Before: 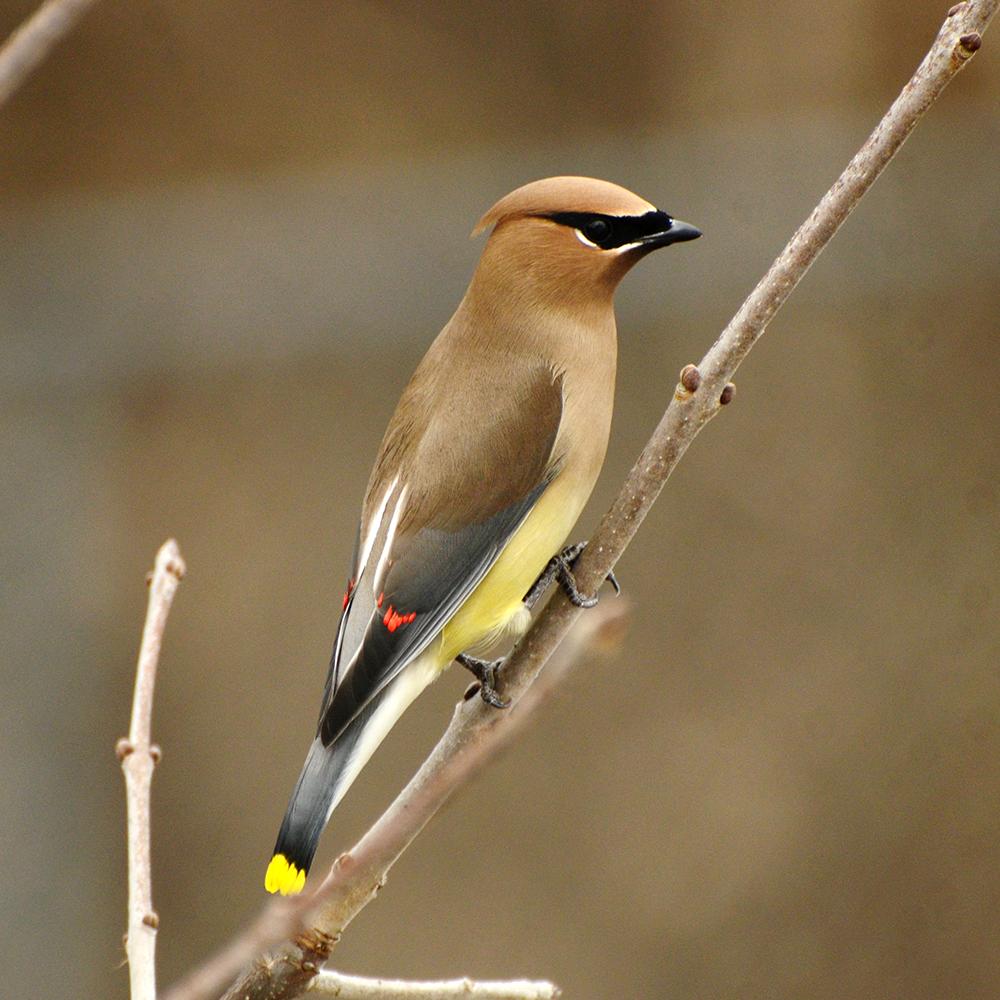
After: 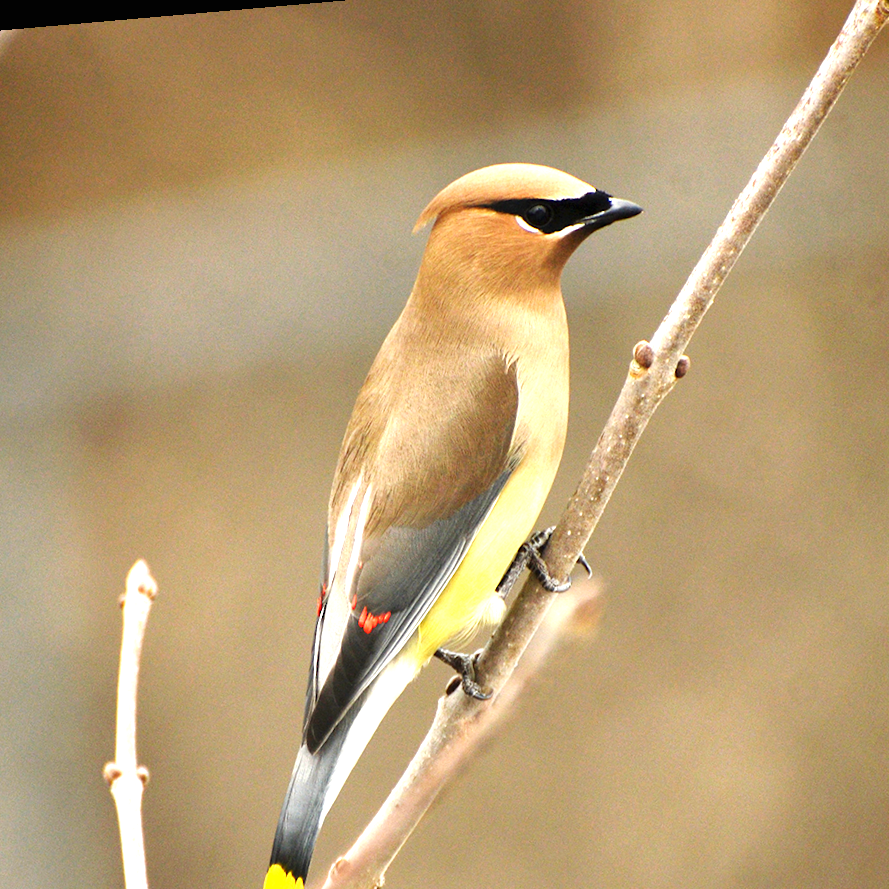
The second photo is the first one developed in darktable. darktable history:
rotate and perspective: rotation -4.98°, automatic cropping off
exposure: black level correction 0, exposure 1.1 EV, compensate exposure bias true, compensate highlight preservation false
crop and rotate: left 7.196%, top 4.574%, right 10.605%, bottom 13.178%
